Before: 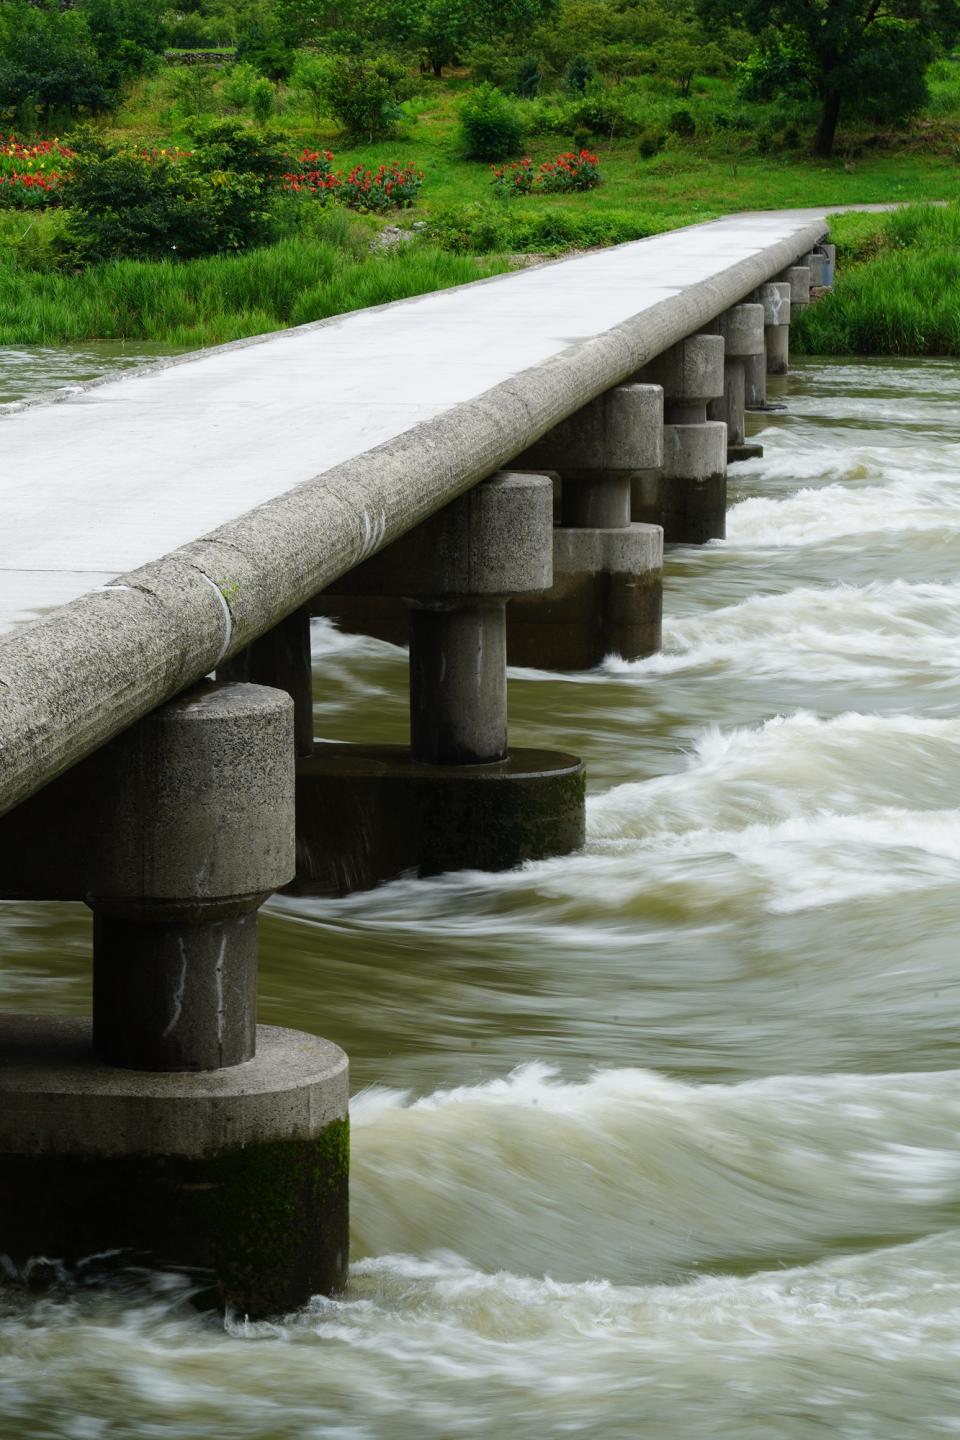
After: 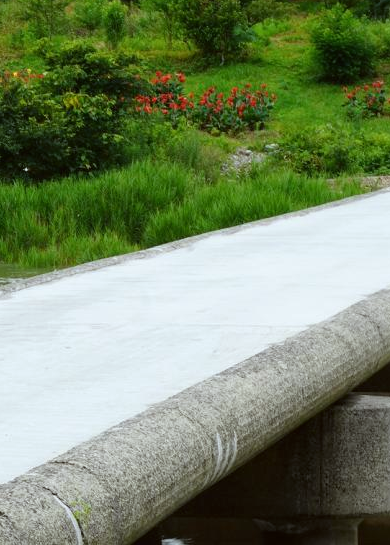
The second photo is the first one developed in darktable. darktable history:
crop: left 15.511%, top 5.447%, right 43.826%, bottom 56.646%
color correction: highlights a* -2.78, highlights b* -2.75, shadows a* 2.17, shadows b* 2.76
